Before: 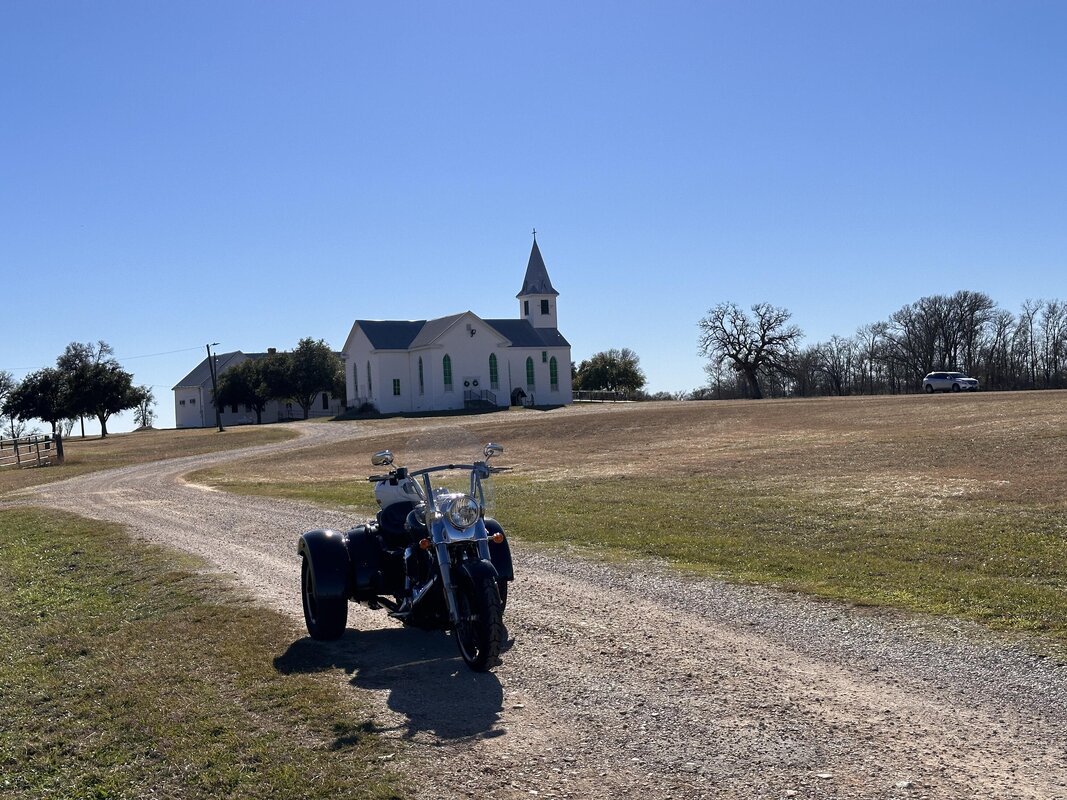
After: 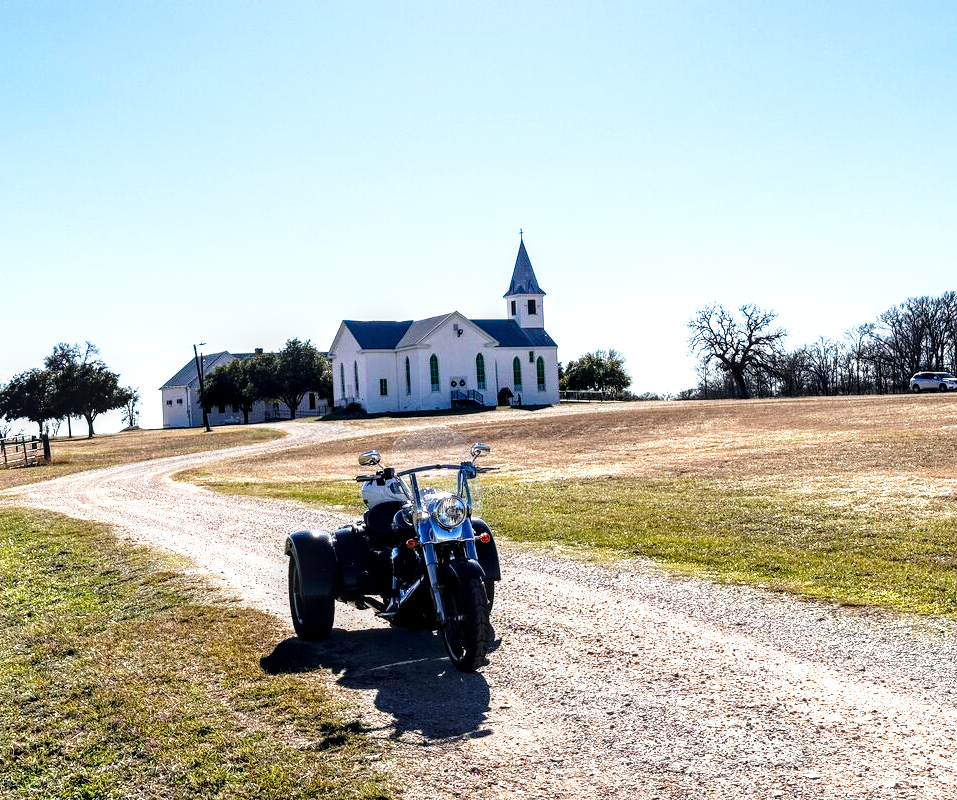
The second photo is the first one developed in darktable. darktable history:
crop and rotate: left 1.245%, right 9.044%
tone equalizer: -8 EV -0.429 EV, -7 EV -0.427 EV, -6 EV -0.352 EV, -5 EV -0.199 EV, -3 EV 0.254 EV, -2 EV 0.318 EV, -1 EV 0.367 EV, +0 EV 0.416 EV
local contrast: detail 150%
base curve: curves: ch0 [(0, 0) (0.026, 0.03) (0.109, 0.232) (0.351, 0.748) (0.669, 0.968) (1, 1)], preserve colors none
